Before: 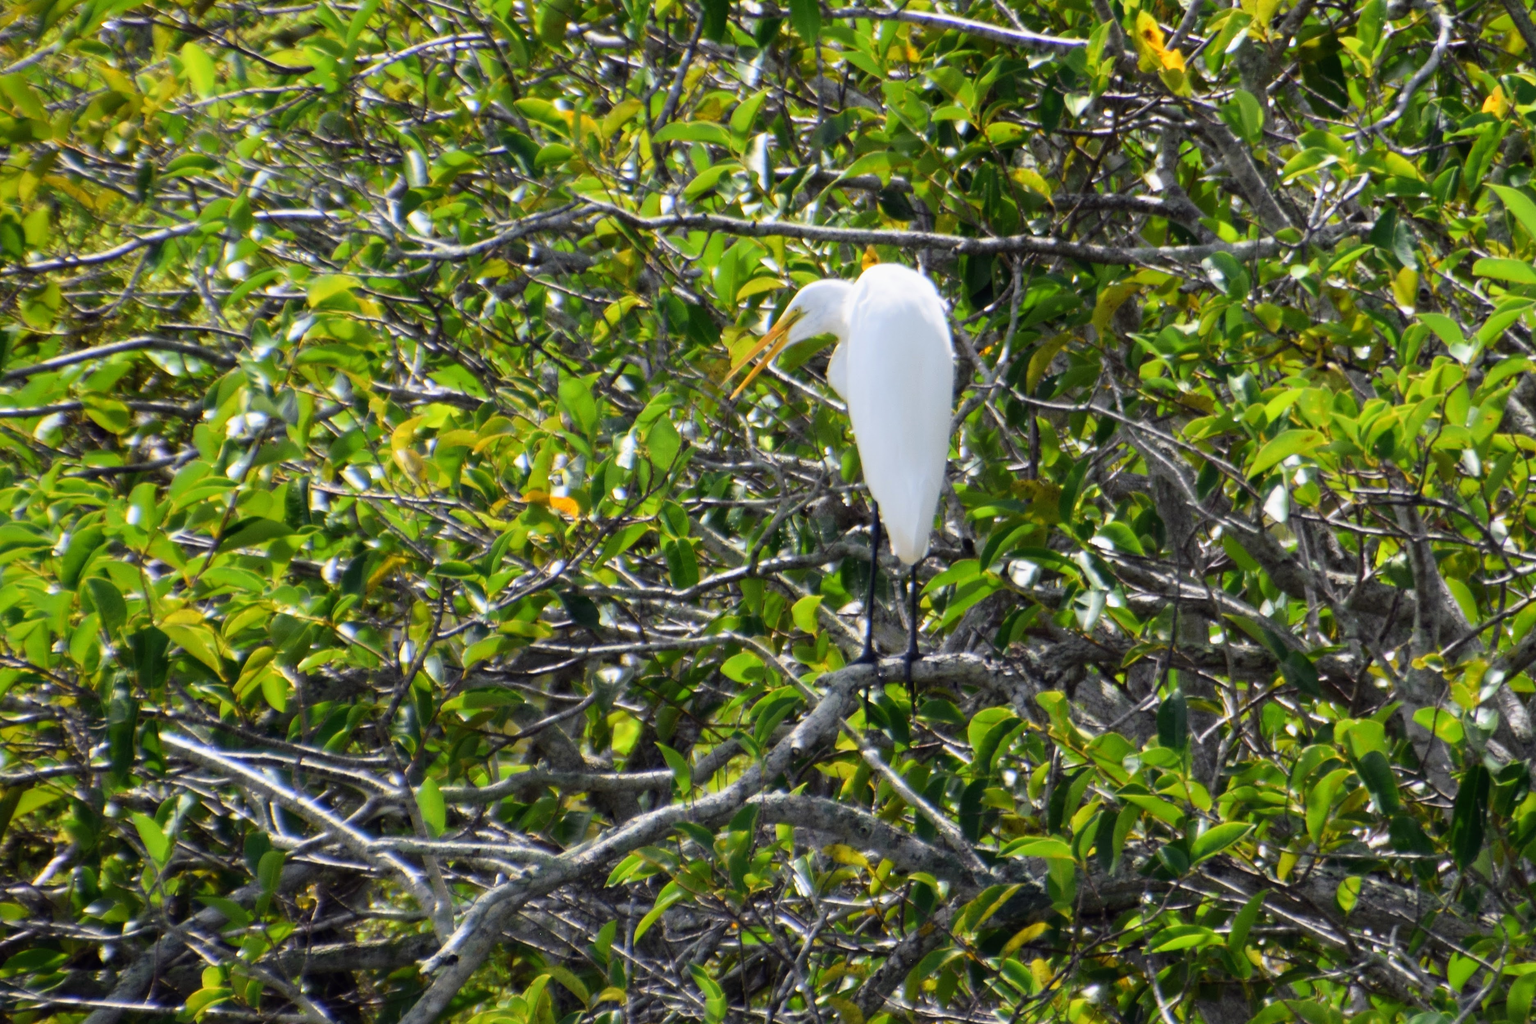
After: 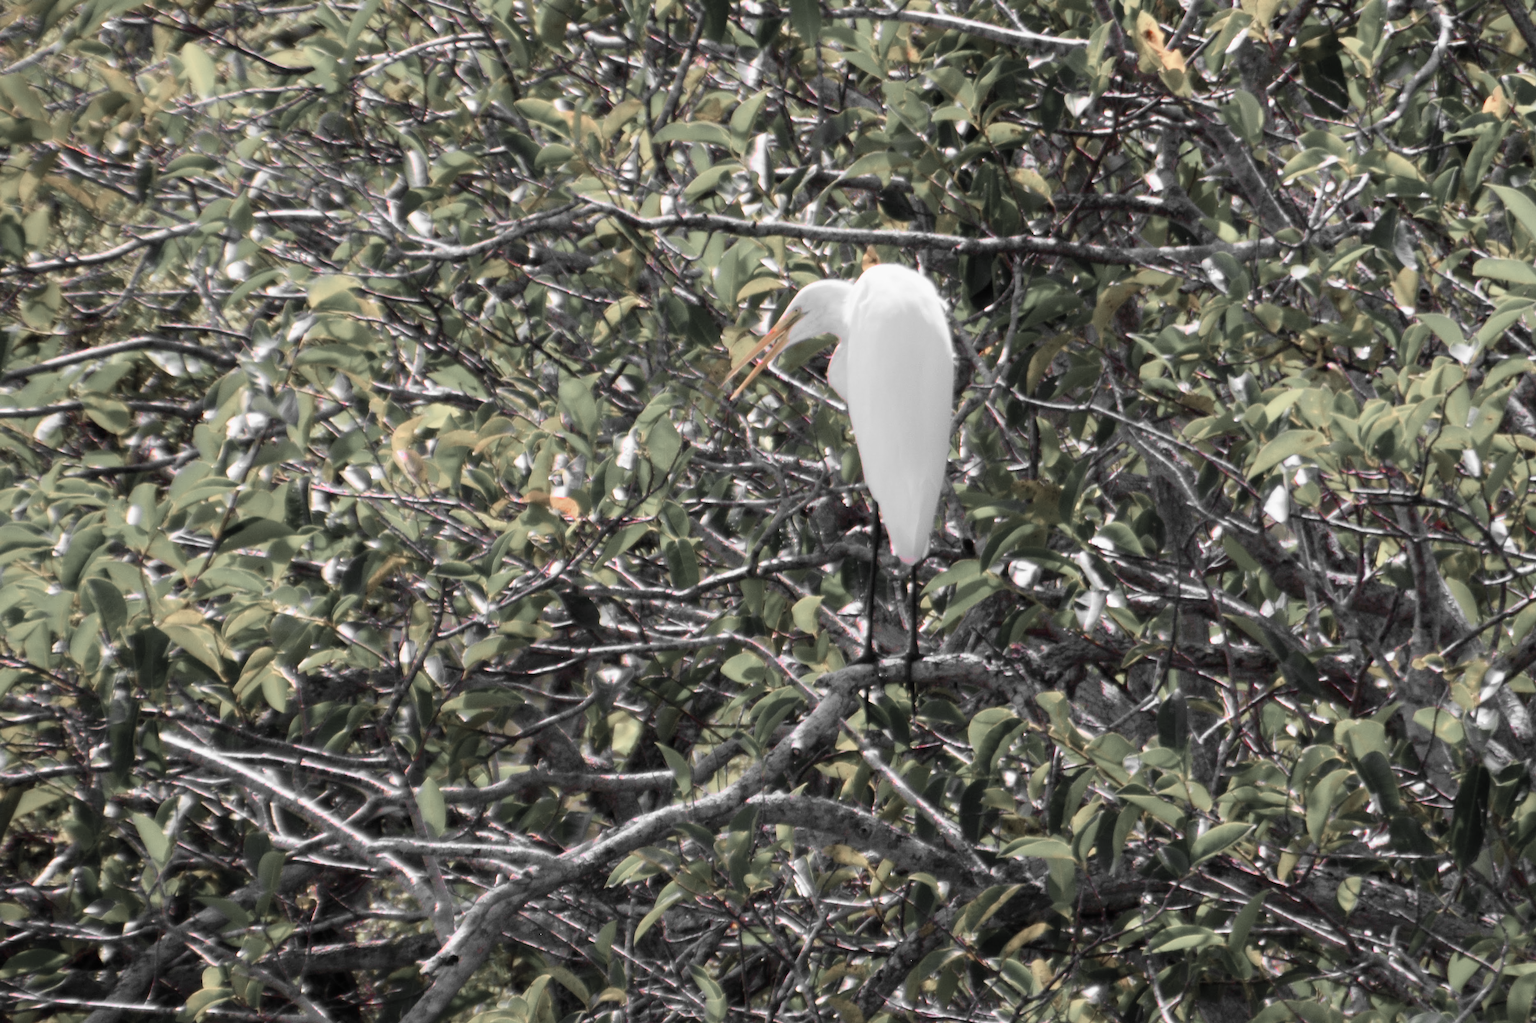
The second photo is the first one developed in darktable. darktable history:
color correction: highlights a* 15.18, highlights b* -24.57
color zones: curves: ch1 [(0, 0.831) (0.08, 0.771) (0.157, 0.268) (0.241, 0.207) (0.562, -0.005) (0.714, -0.013) (0.876, 0.01) (1, 0.831)]
